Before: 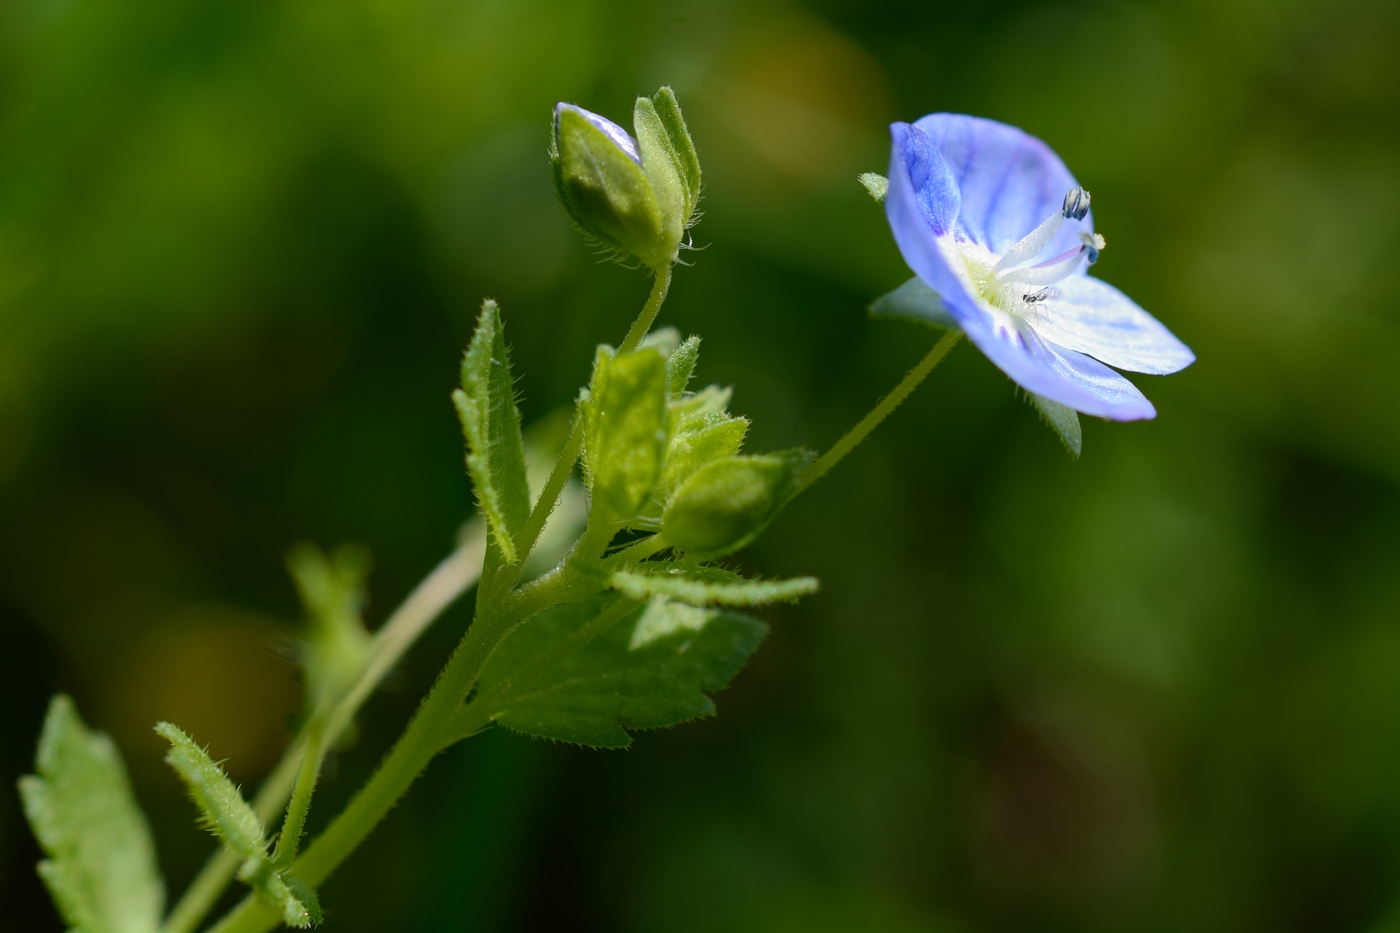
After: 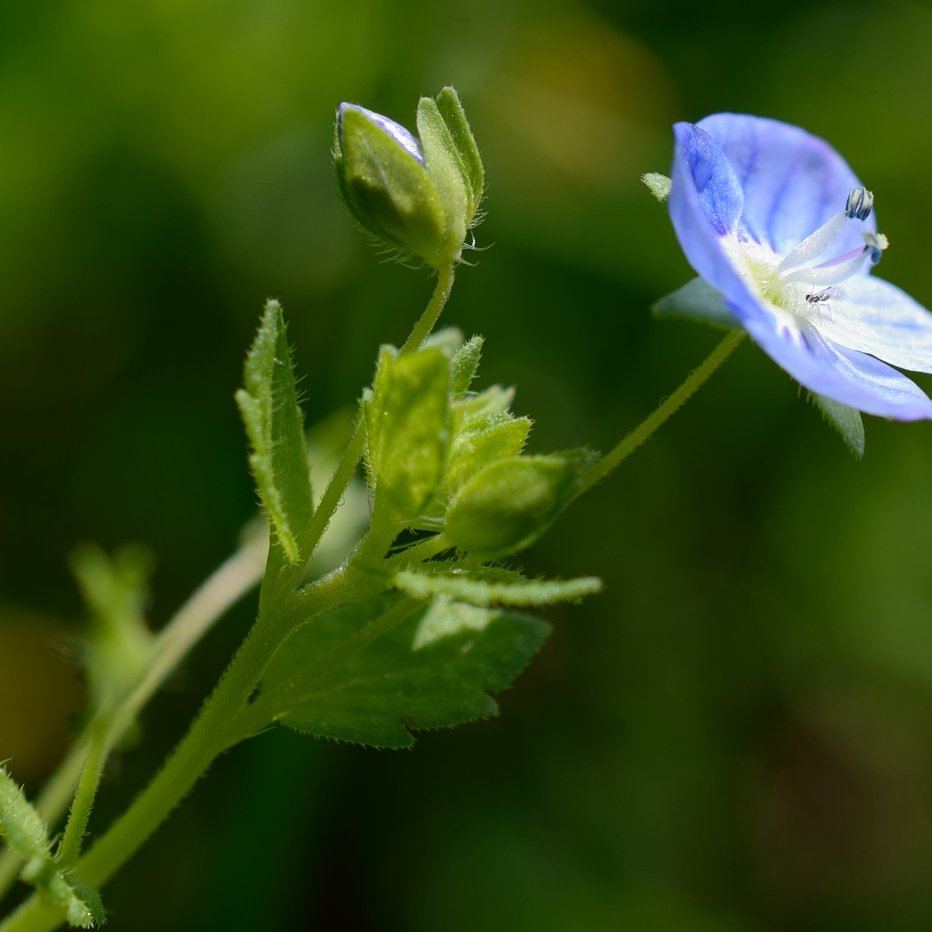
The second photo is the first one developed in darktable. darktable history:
crop and rotate: left 15.569%, right 17.803%
